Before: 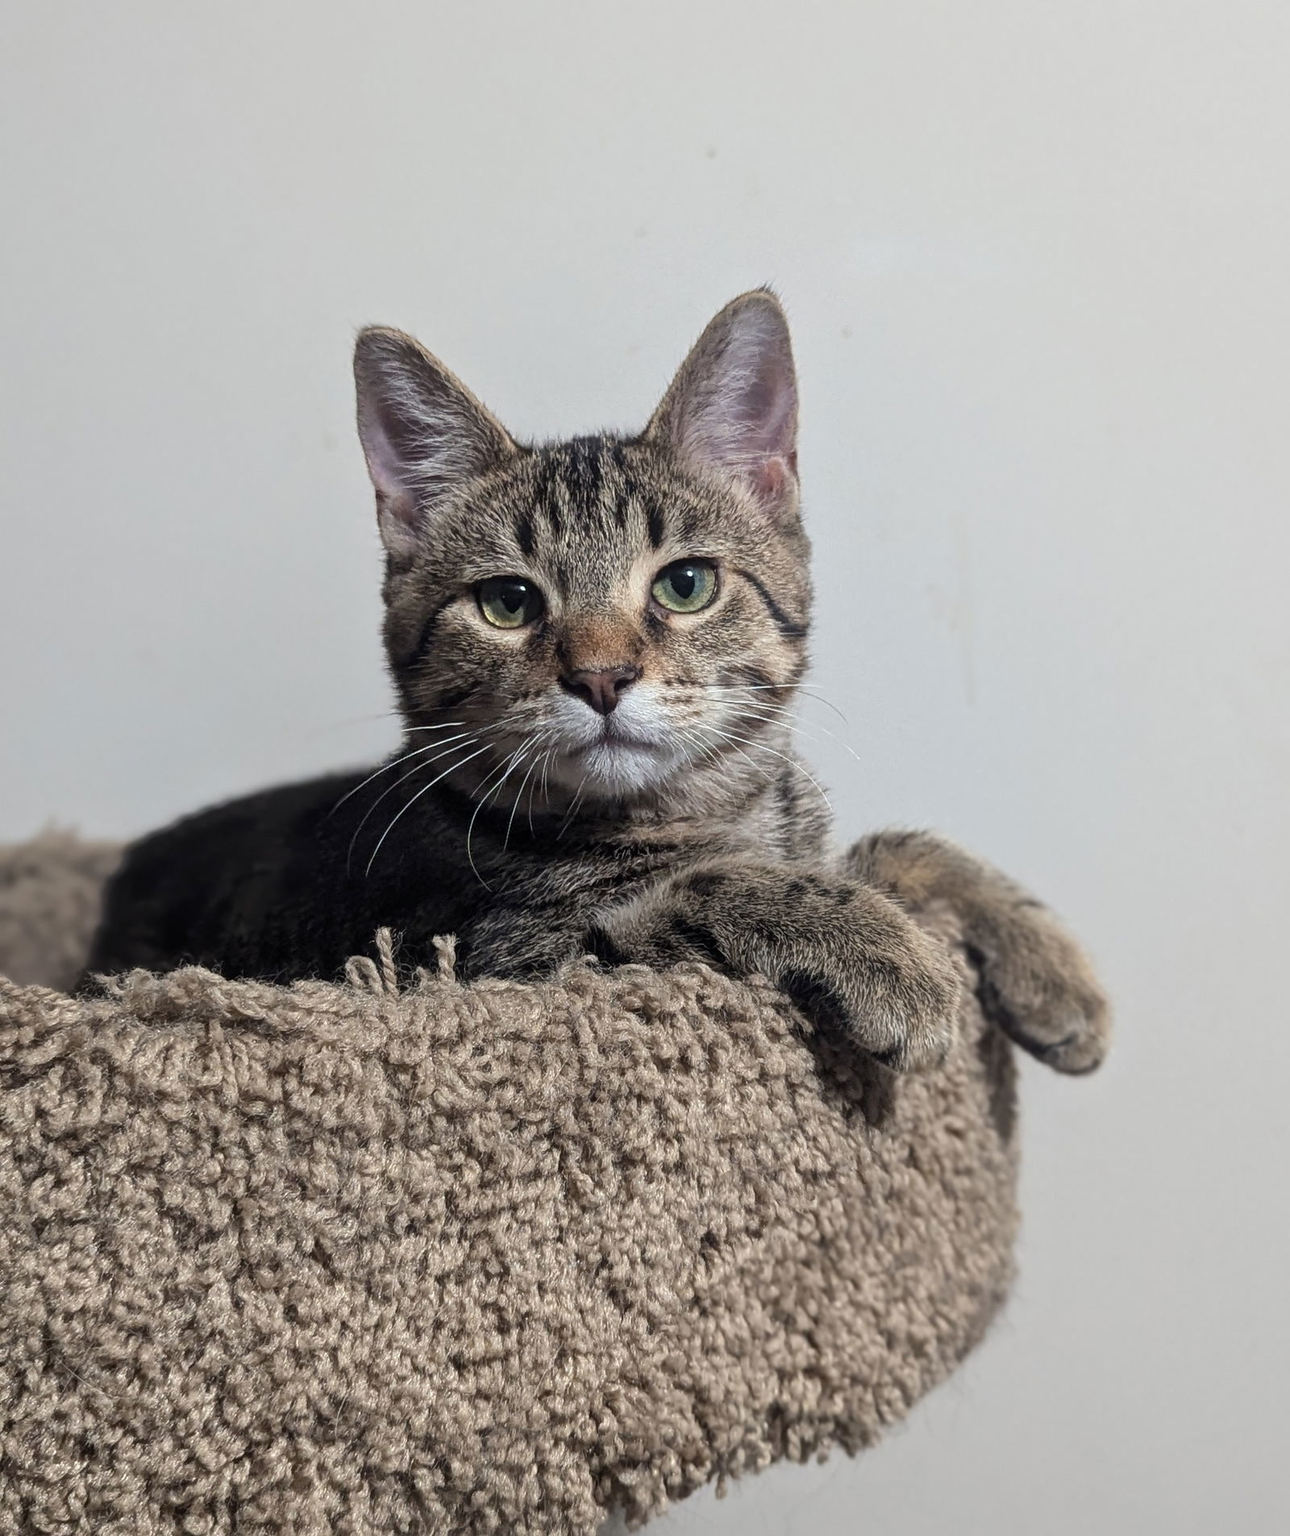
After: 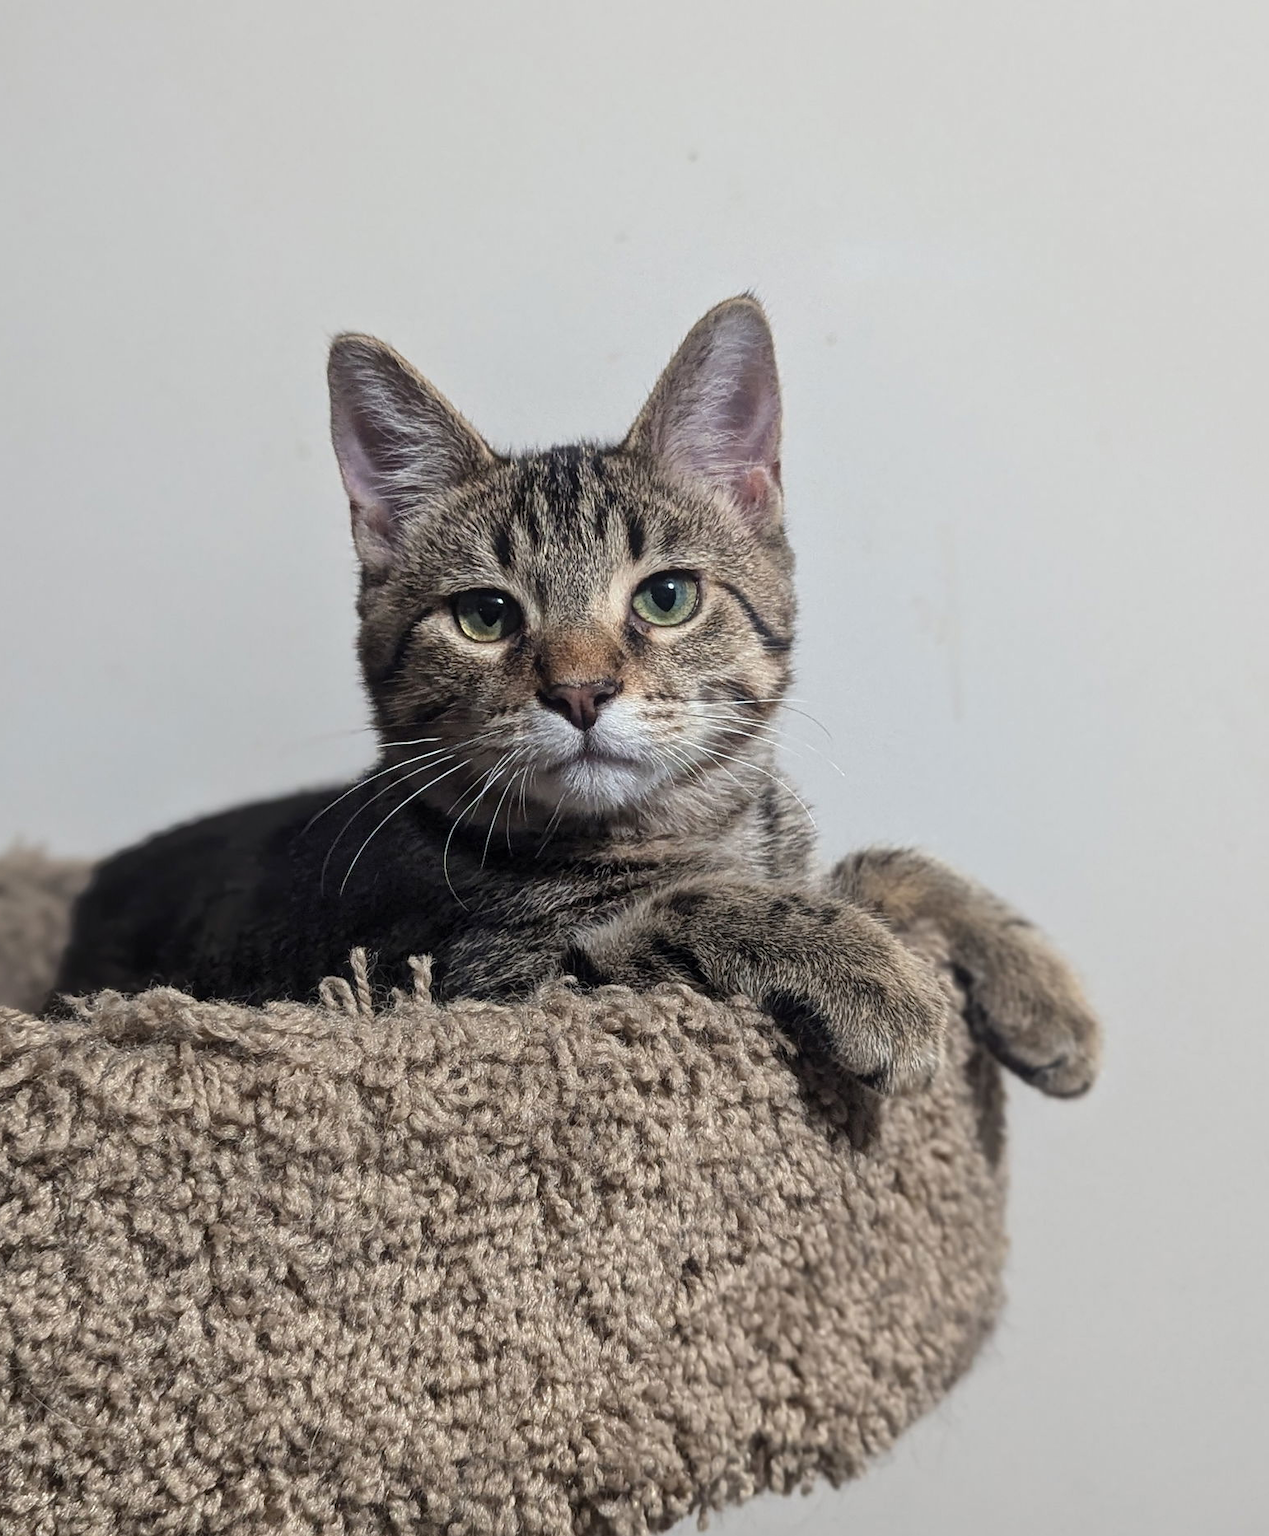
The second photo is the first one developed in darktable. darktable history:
crop and rotate: left 2.583%, right 1.074%, bottom 2.075%
shadows and highlights: shadows 61.96, white point adjustment 0.334, highlights -34.25, compress 83.63%
